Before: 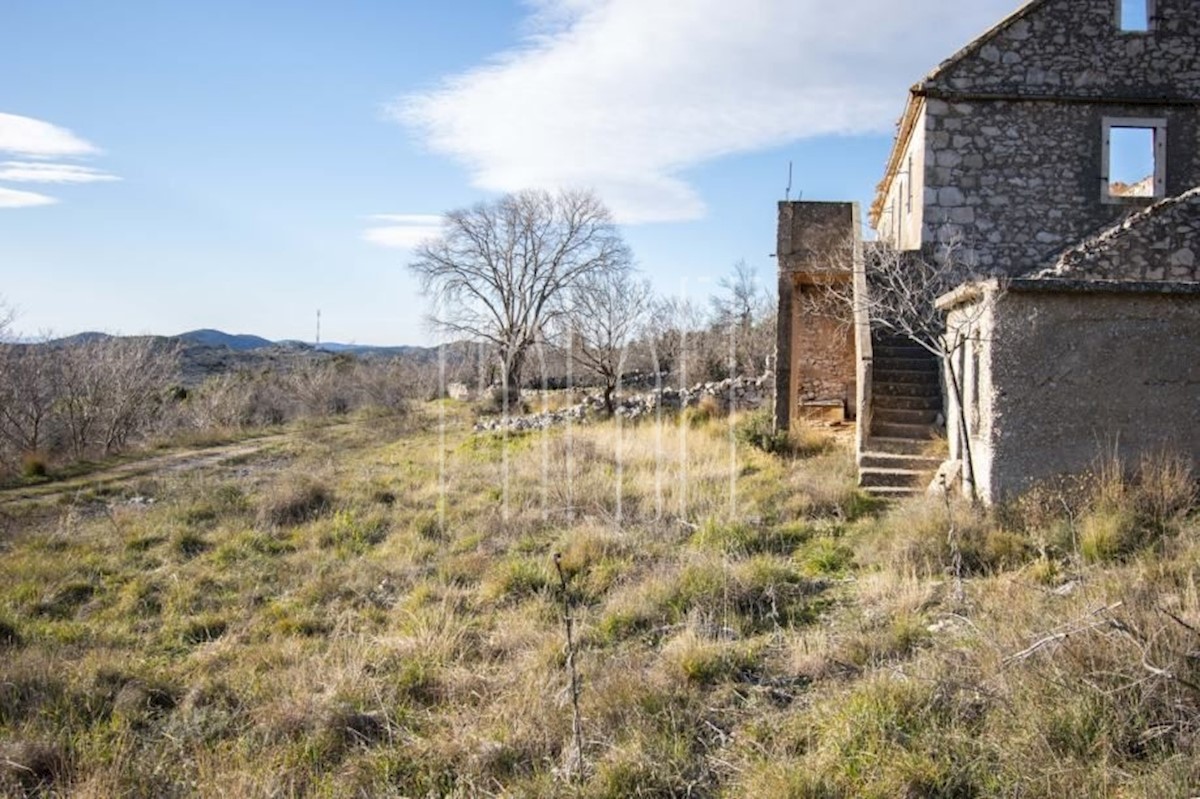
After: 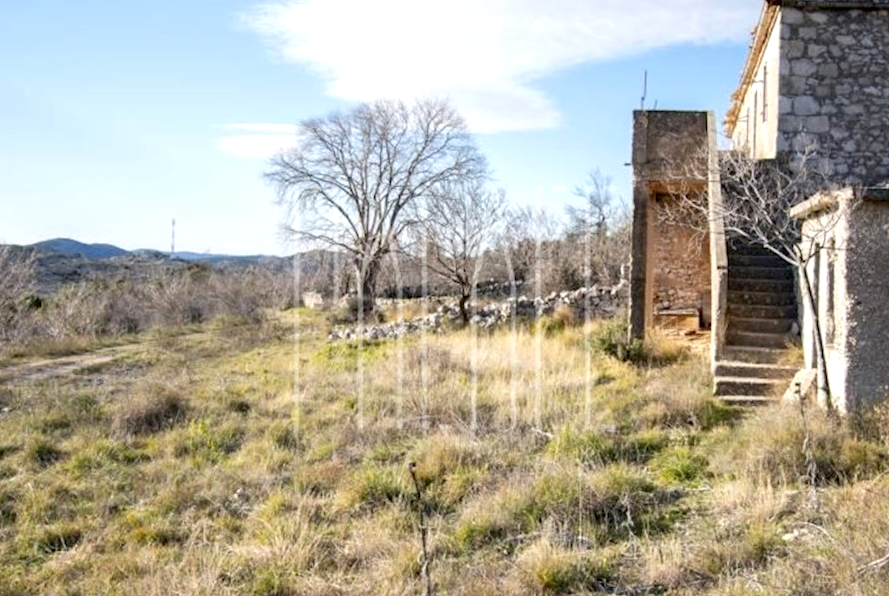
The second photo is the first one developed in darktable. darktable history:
crop and rotate: left 12.163%, top 11.451%, right 13.726%, bottom 13.871%
exposure: black level correction 0.005, exposure 0.276 EV, compensate highlight preservation false
tone equalizer: -7 EV 0.134 EV, edges refinement/feathering 500, mask exposure compensation -1.57 EV, preserve details no
